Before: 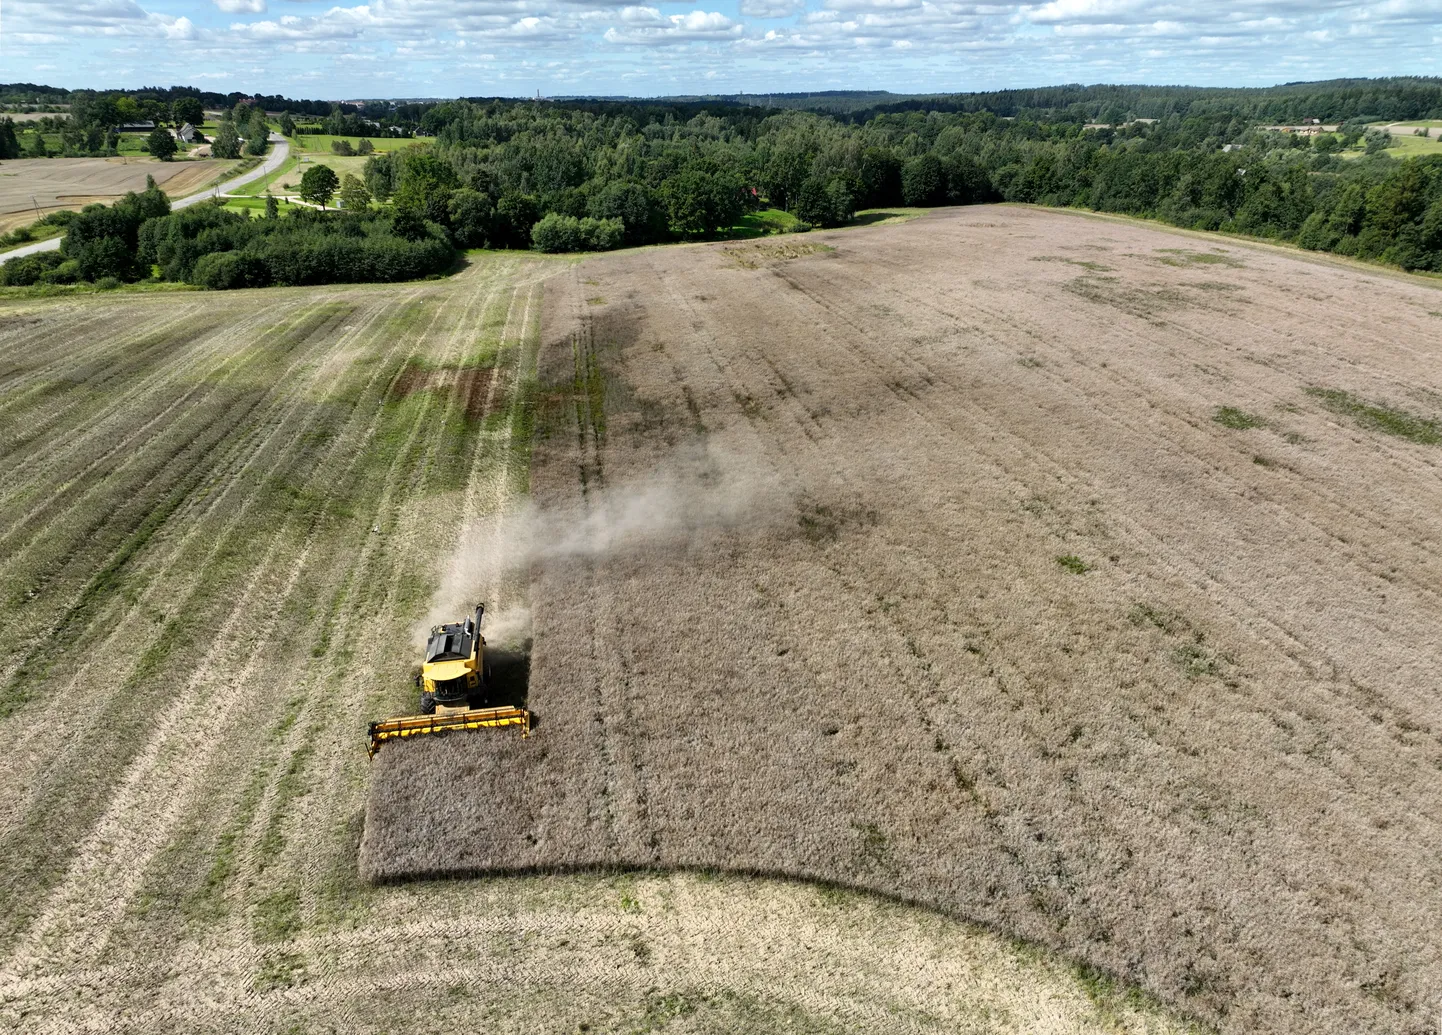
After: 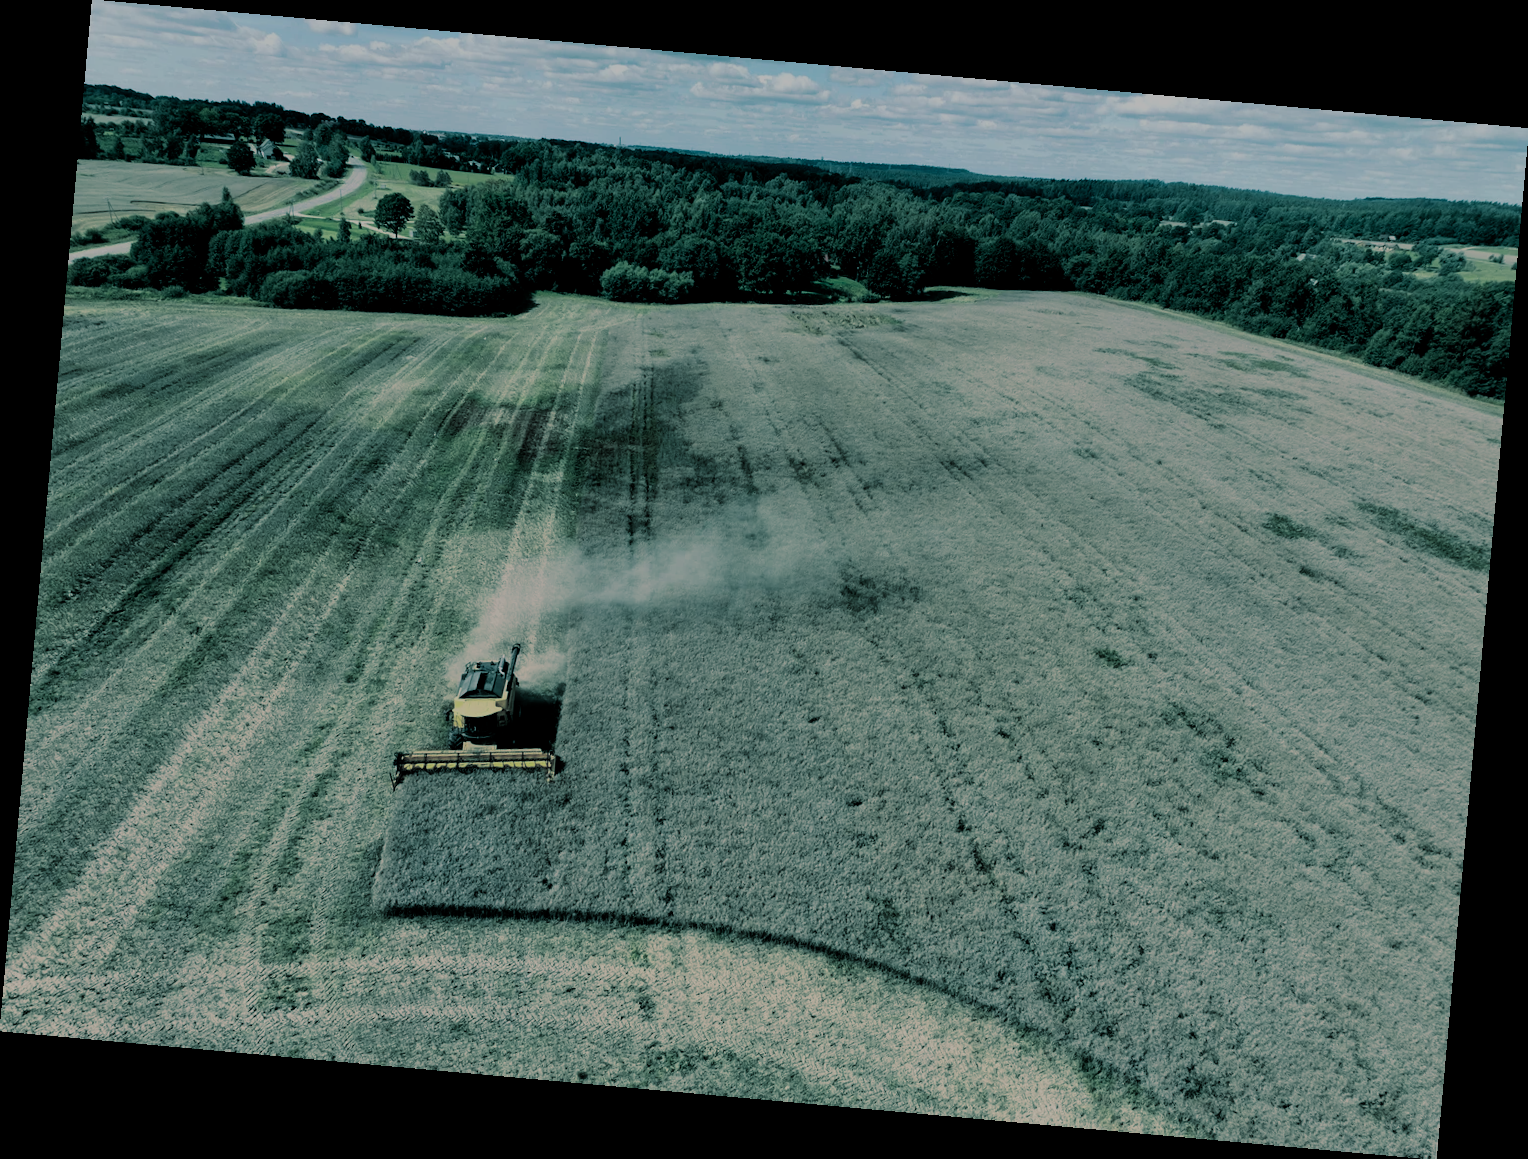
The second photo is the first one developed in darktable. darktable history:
rotate and perspective: rotation 5.12°, automatic cropping off
filmic rgb: middle gray luminance 30%, black relative exposure -9 EV, white relative exposure 7 EV, threshold 6 EV, target black luminance 0%, hardness 2.94, latitude 2.04%, contrast 0.963, highlights saturation mix 5%, shadows ↔ highlights balance 12.16%, add noise in highlights 0, preserve chrominance no, color science v3 (2019), use custom middle-gray values true, iterations of high-quality reconstruction 0, contrast in highlights soft, enable highlight reconstruction true
split-toning: shadows › hue 186.43°, highlights › hue 49.29°, compress 30.29%
white balance: emerald 1
